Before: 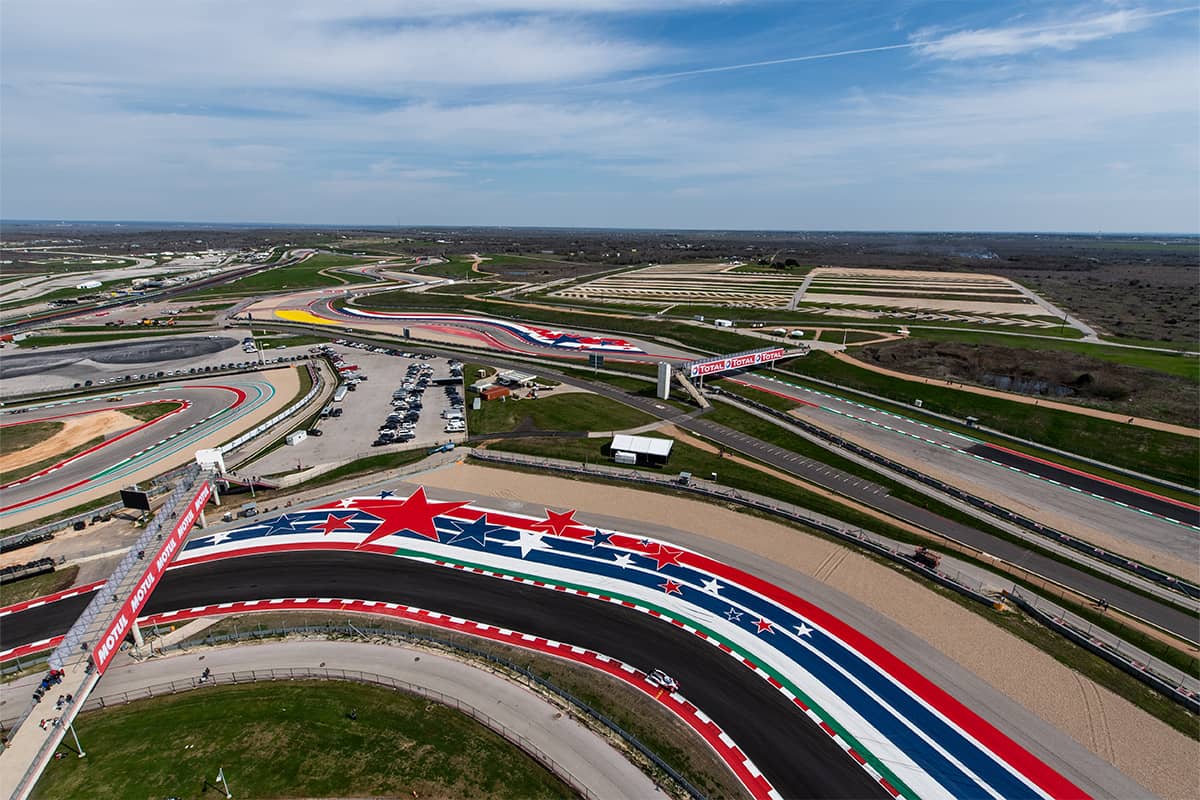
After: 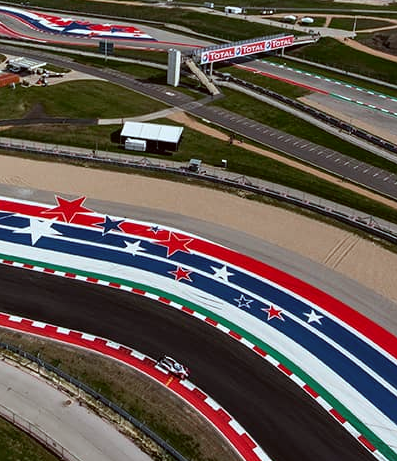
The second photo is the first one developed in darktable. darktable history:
color correction: highlights a* -4.98, highlights b* -3.76, shadows a* 3.83, shadows b* 4.08
crop: left 40.878%, top 39.176%, right 25.993%, bottom 3.081%
